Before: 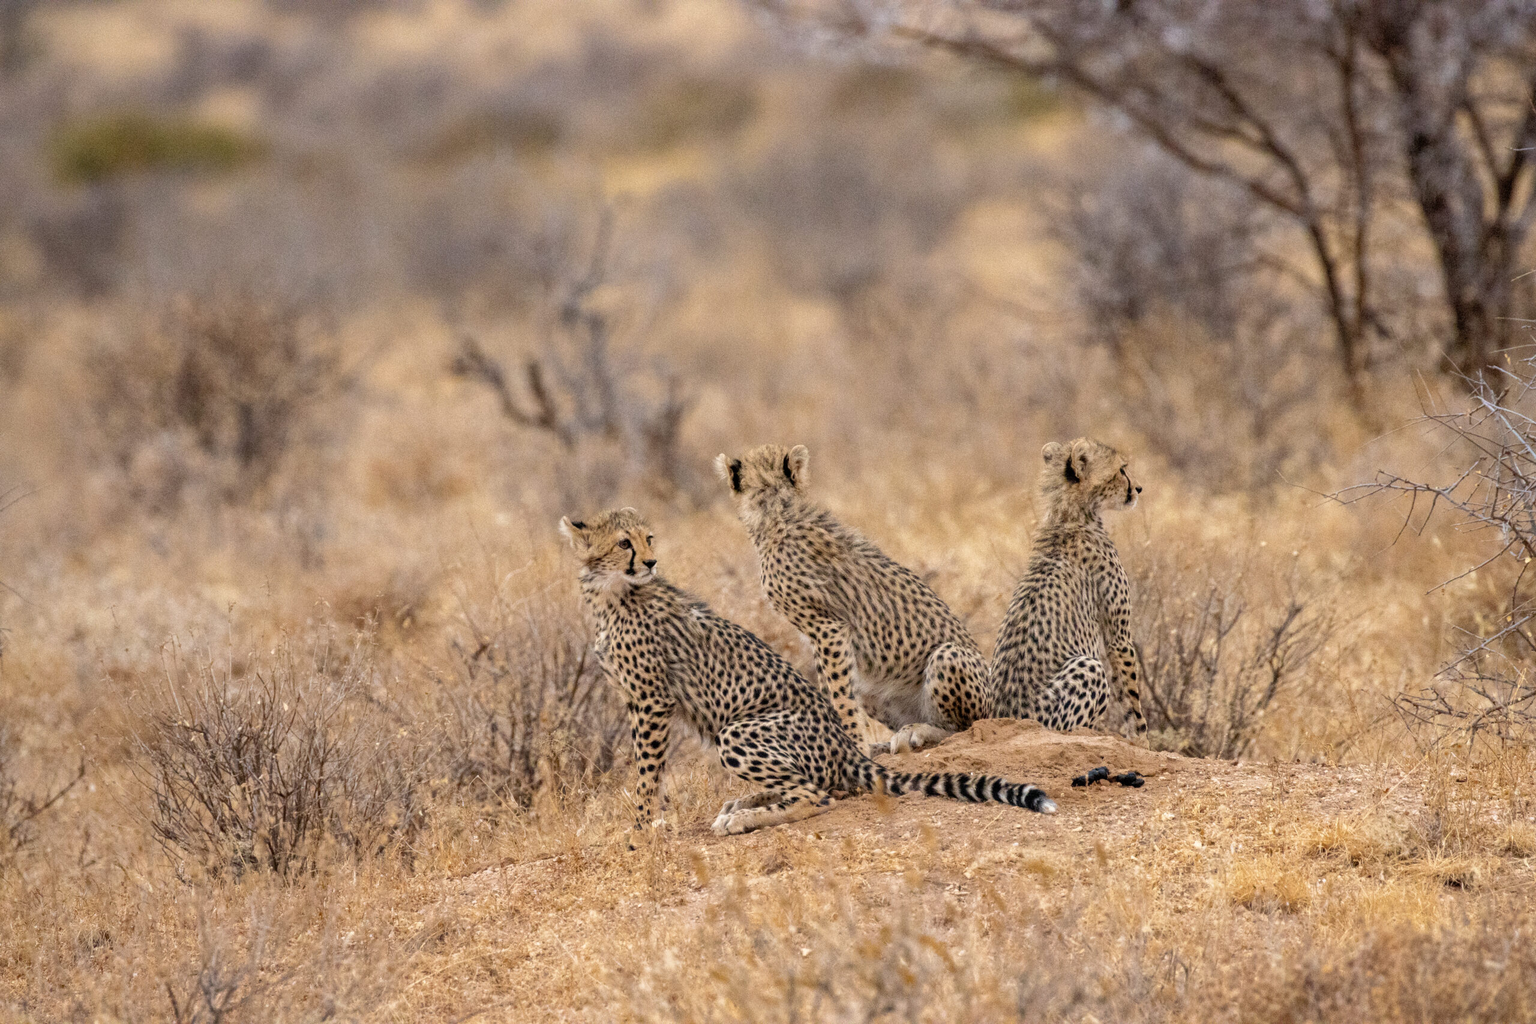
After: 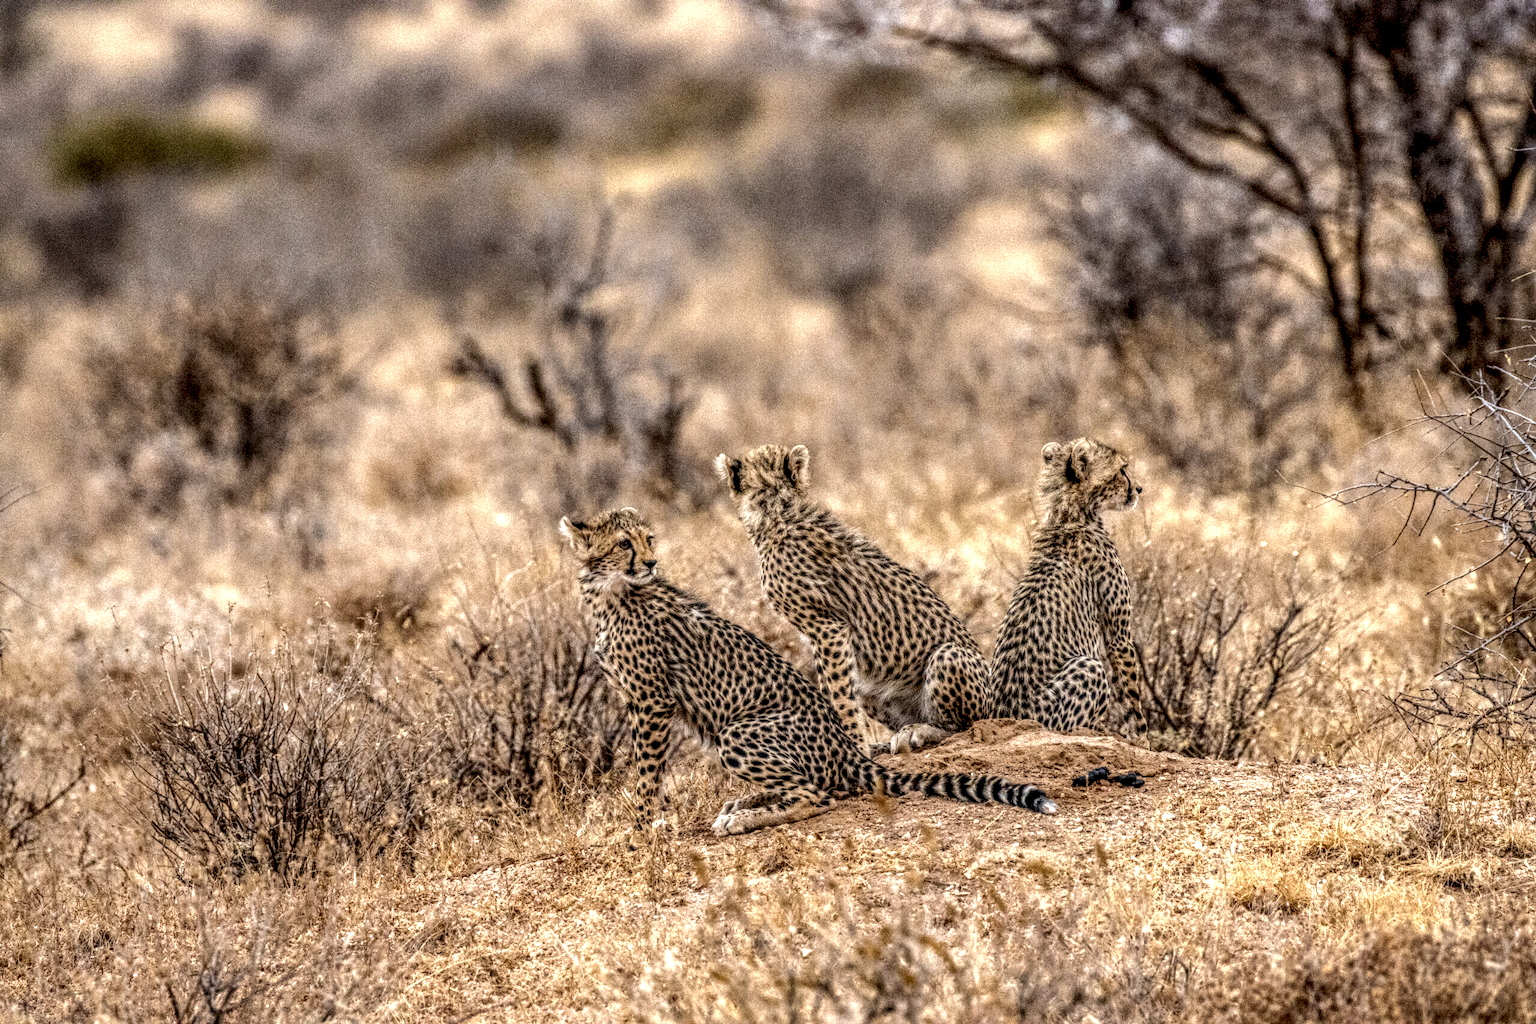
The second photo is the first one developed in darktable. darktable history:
local contrast: highlights 4%, shadows 5%, detail 300%, midtone range 0.297
